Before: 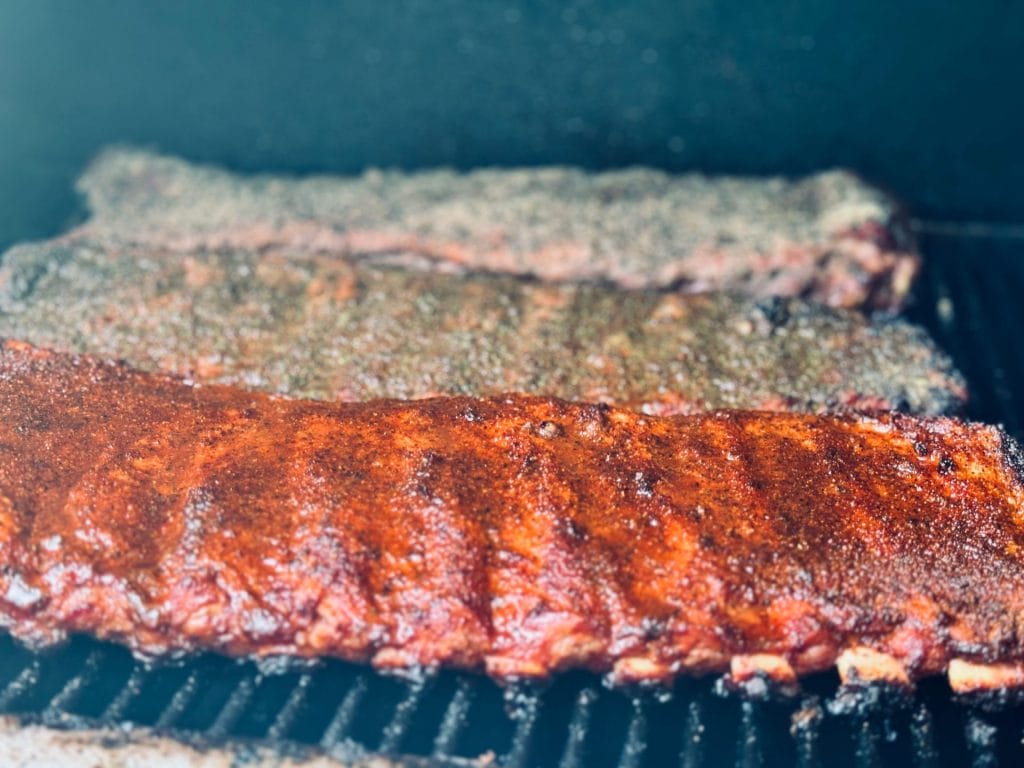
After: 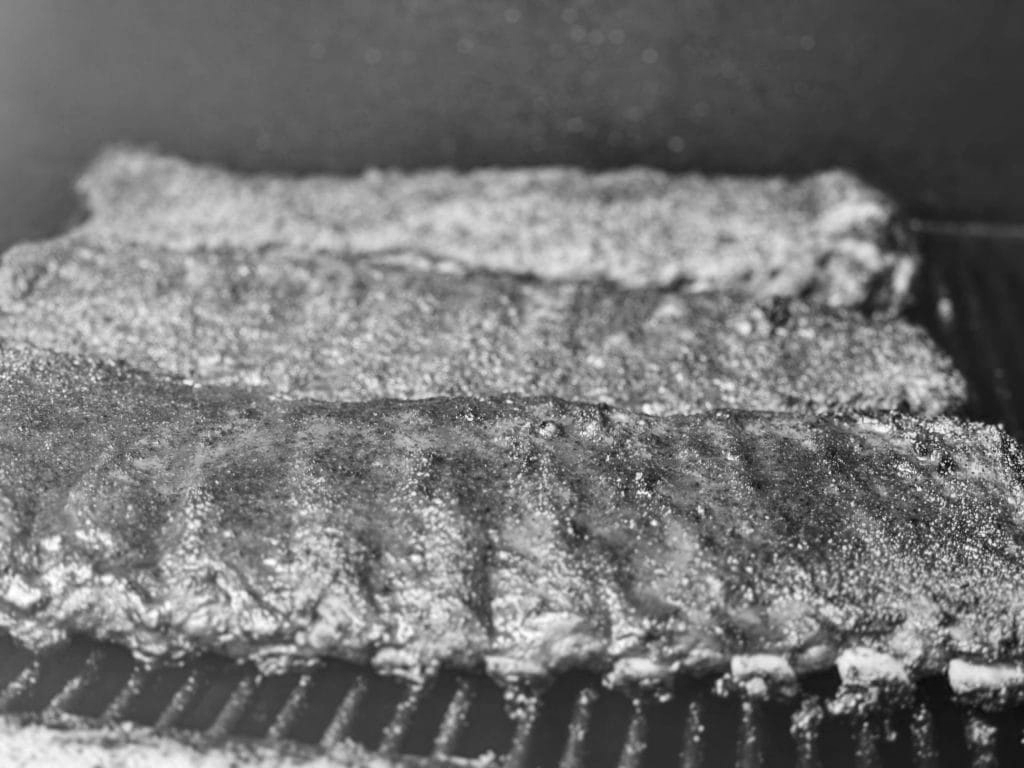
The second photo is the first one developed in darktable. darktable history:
local contrast: on, module defaults
color calibration: output gray [0.28, 0.41, 0.31, 0], illuminant same as pipeline (D50), adaptation XYZ, x 0.347, y 0.358, temperature 5014.49 K
exposure: exposure 0.127 EV, compensate highlight preservation false
